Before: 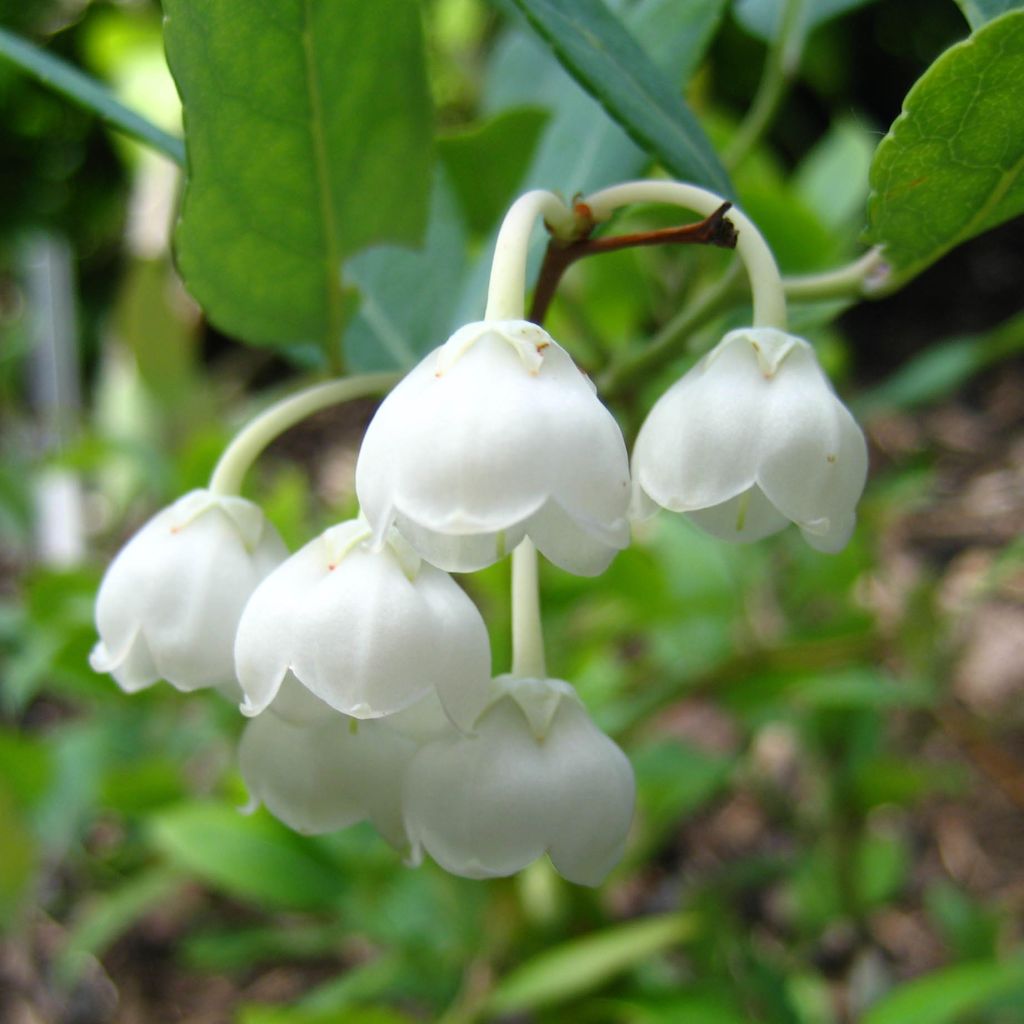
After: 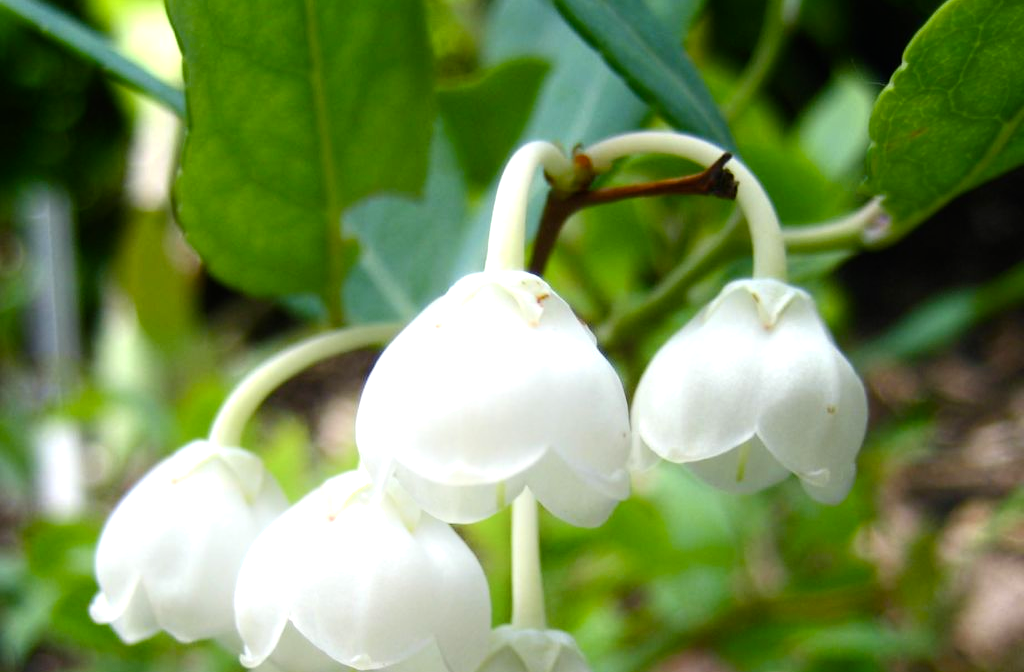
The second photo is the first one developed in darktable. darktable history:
color contrast: green-magenta contrast 0.96
shadows and highlights: shadows -40.15, highlights 62.88, soften with gaussian
crop and rotate: top 4.848%, bottom 29.503%
color balance rgb: shadows lift › luminance -20%, power › hue 72.24°, highlights gain › luminance 15%, global offset › hue 171.6°, perceptual saturation grading › highlights -15%, perceptual saturation grading › shadows 25%, global vibrance 30%, contrast 10%
